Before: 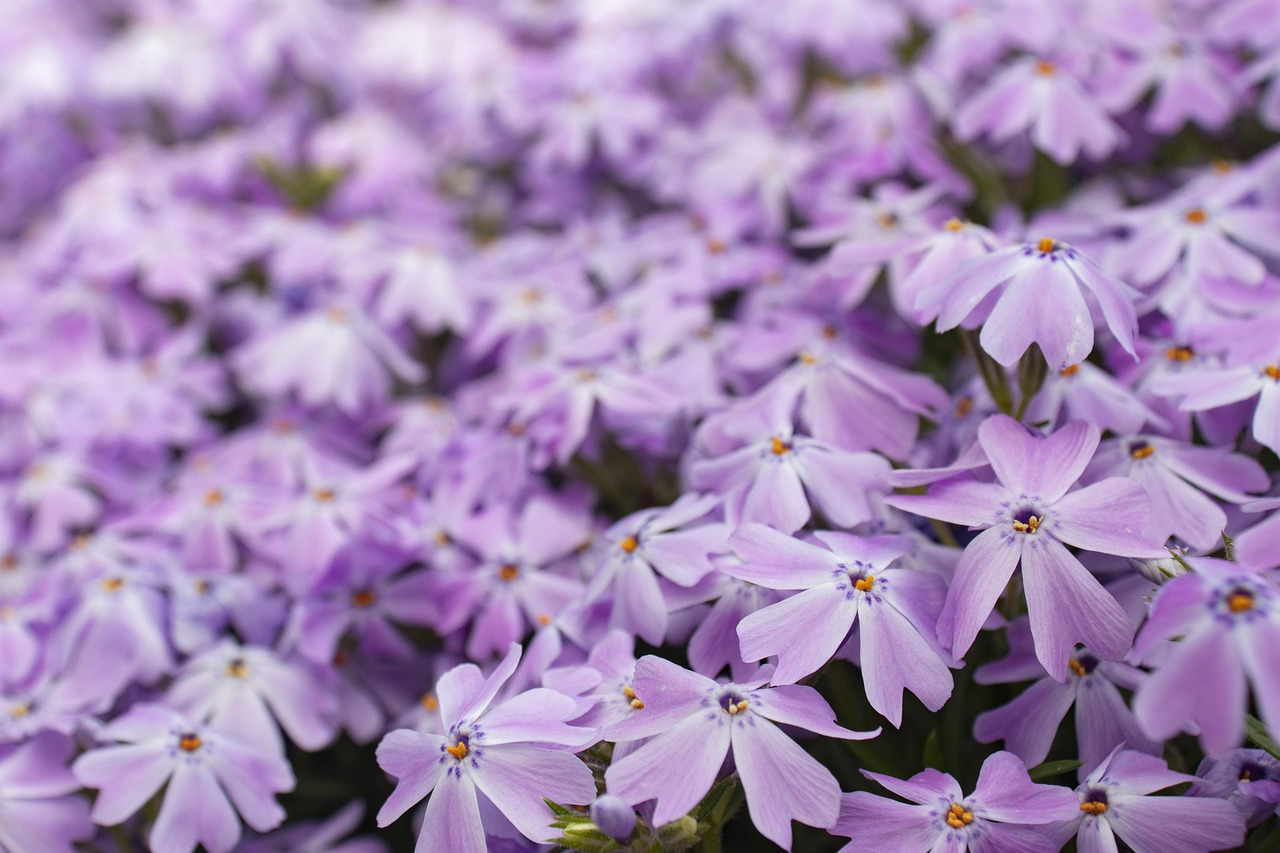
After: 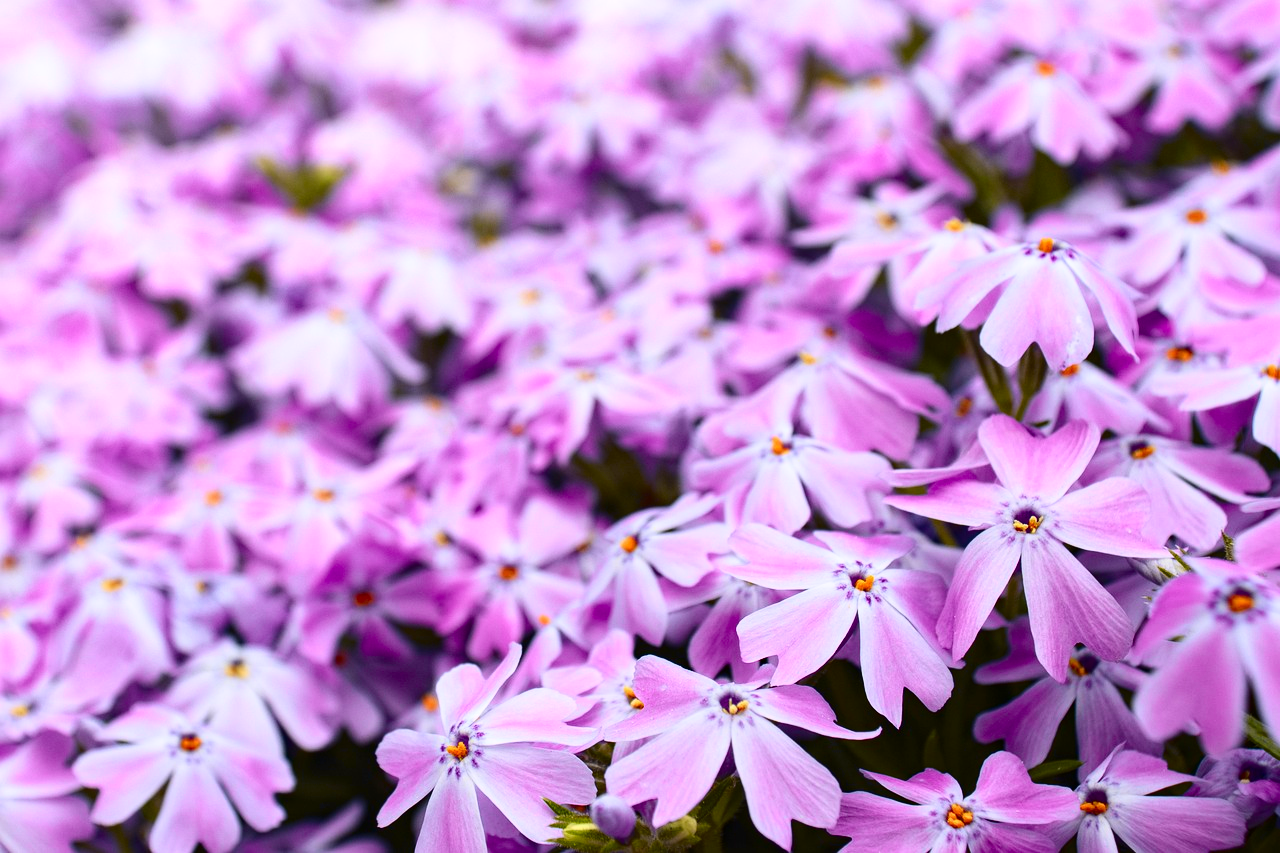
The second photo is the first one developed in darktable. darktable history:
tone curve: curves: ch0 [(0, 0) (0.074, 0.04) (0.157, 0.1) (0.472, 0.515) (0.635, 0.731) (0.768, 0.878) (0.899, 0.969) (1, 1)]; ch1 [(0, 0) (0.08, 0.08) (0.3, 0.3) (0.5, 0.5) (0.539, 0.558) (0.586, 0.658) (0.69, 0.787) (0.92, 0.92) (1, 1)]; ch2 [(0, 0) (0.08, 0.08) (0.3, 0.3) (0.5, 0.5) (0.543, 0.597) (0.597, 0.679) (0.92, 0.92) (1, 1)], color space Lab, independent channels, preserve colors none
